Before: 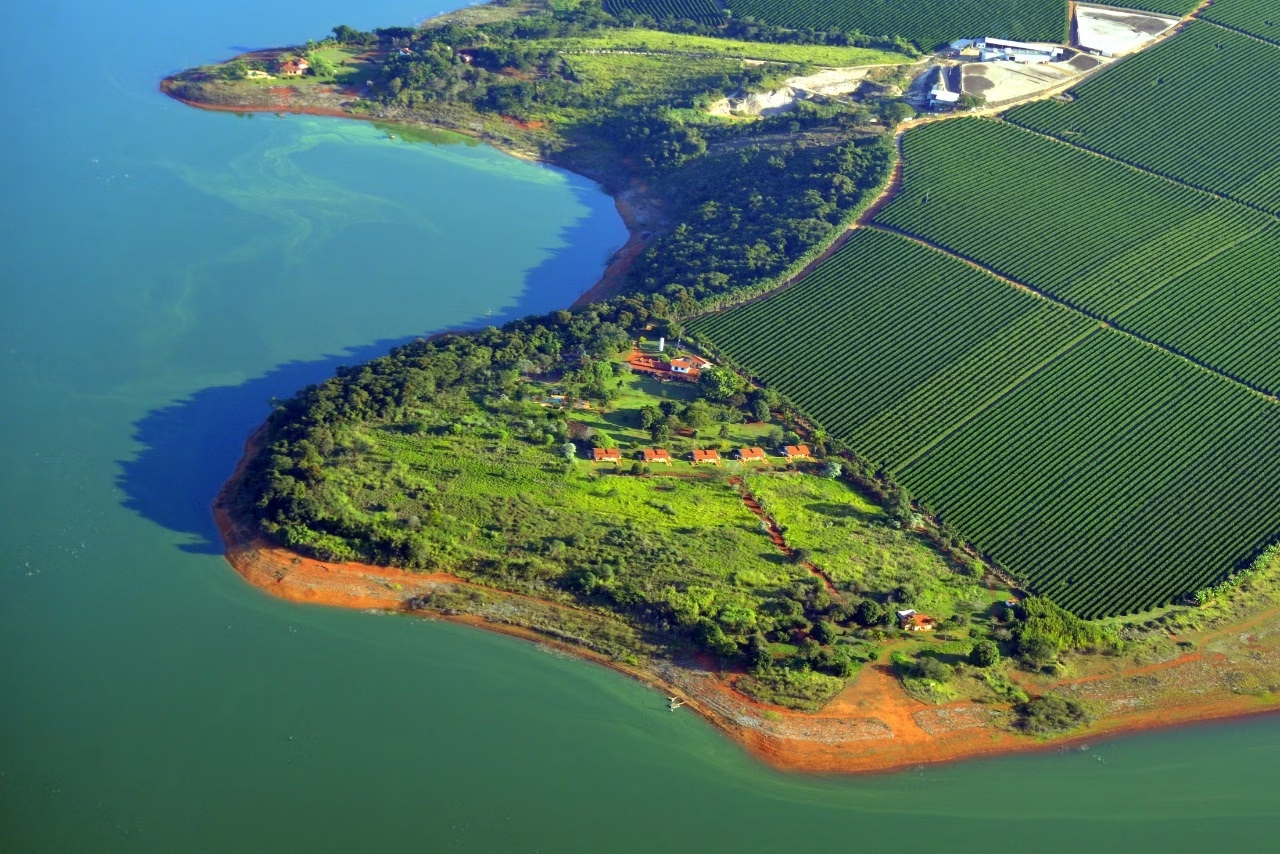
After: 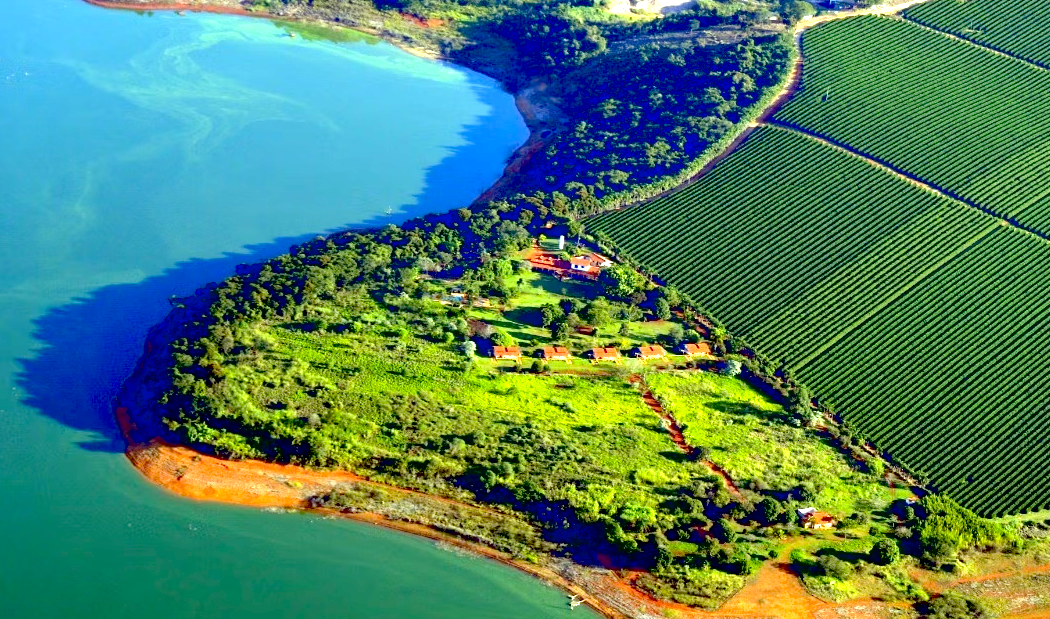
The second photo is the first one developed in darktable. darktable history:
tone curve: color space Lab, independent channels, preserve colors none
exposure: black level correction 0.035, exposure 0.909 EV, compensate highlight preservation false
crop: left 7.878%, top 12.006%, right 10.069%, bottom 15.421%
